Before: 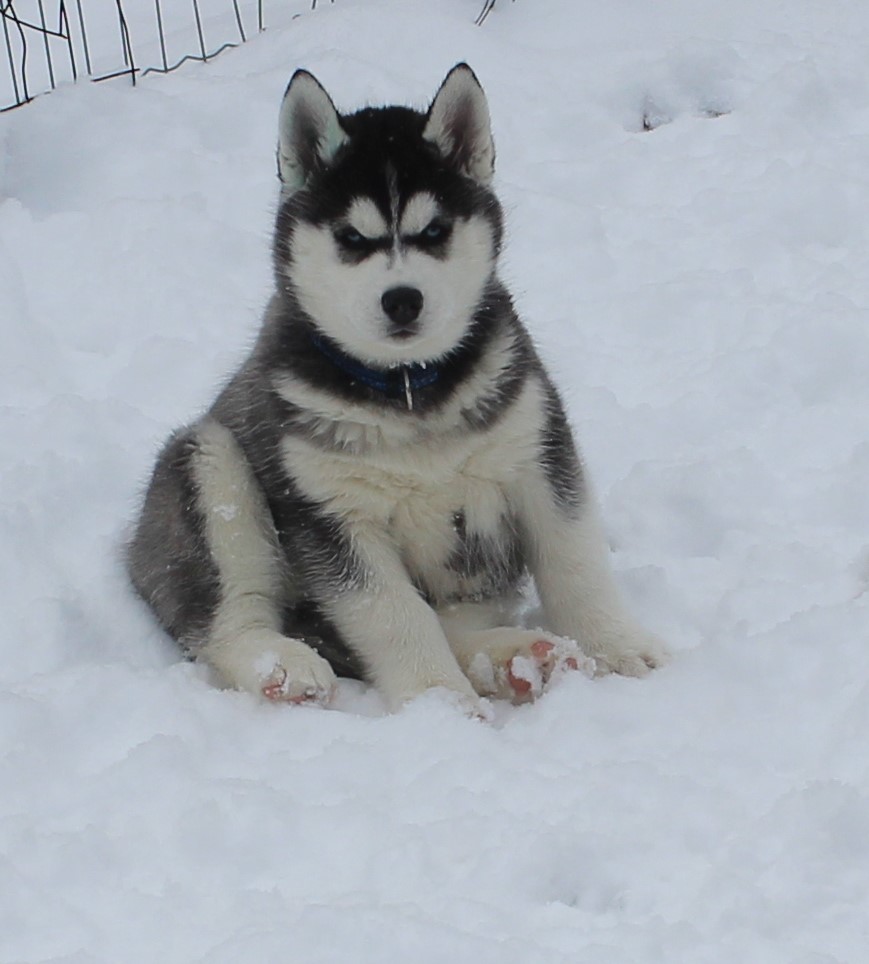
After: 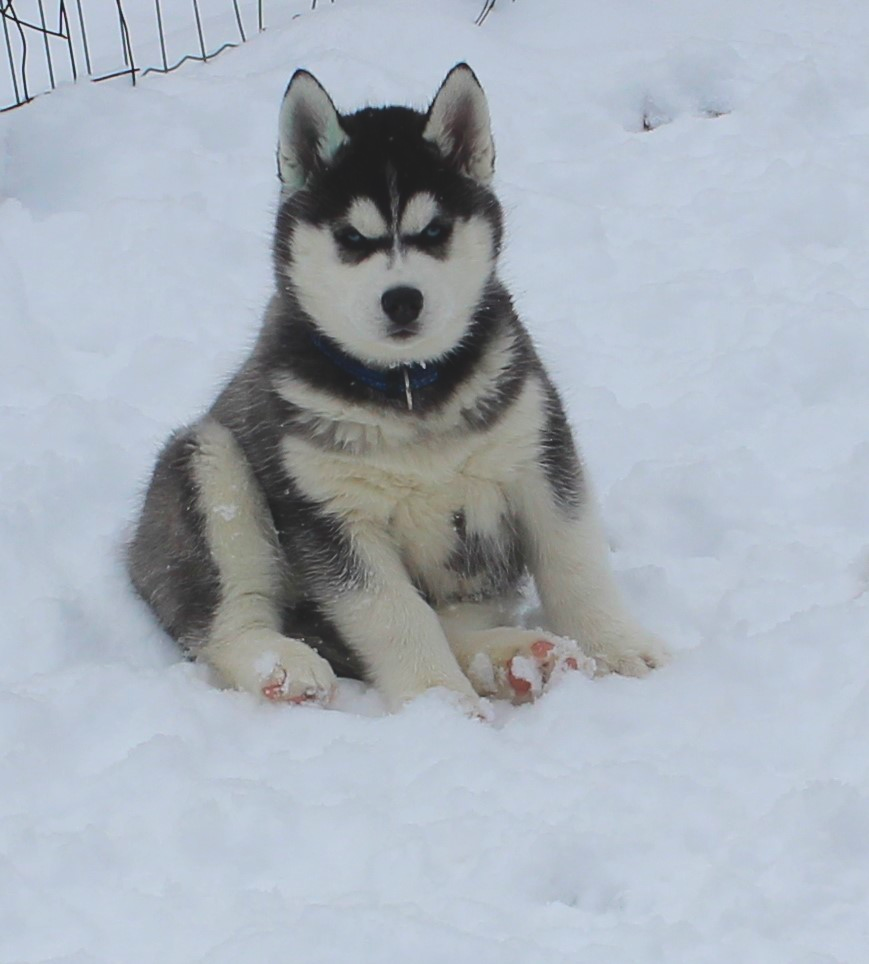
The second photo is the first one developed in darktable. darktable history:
tone equalizer: -8 EV -0.417 EV, -7 EV -0.389 EV, -6 EV -0.333 EV, -5 EV -0.222 EV, -3 EV 0.222 EV, -2 EV 0.333 EV, -1 EV 0.389 EV, +0 EV 0.417 EV, edges refinement/feathering 500, mask exposure compensation -1.57 EV, preserve details no
contrast brightness saturation: contrast -0.19, saturation 0.19
